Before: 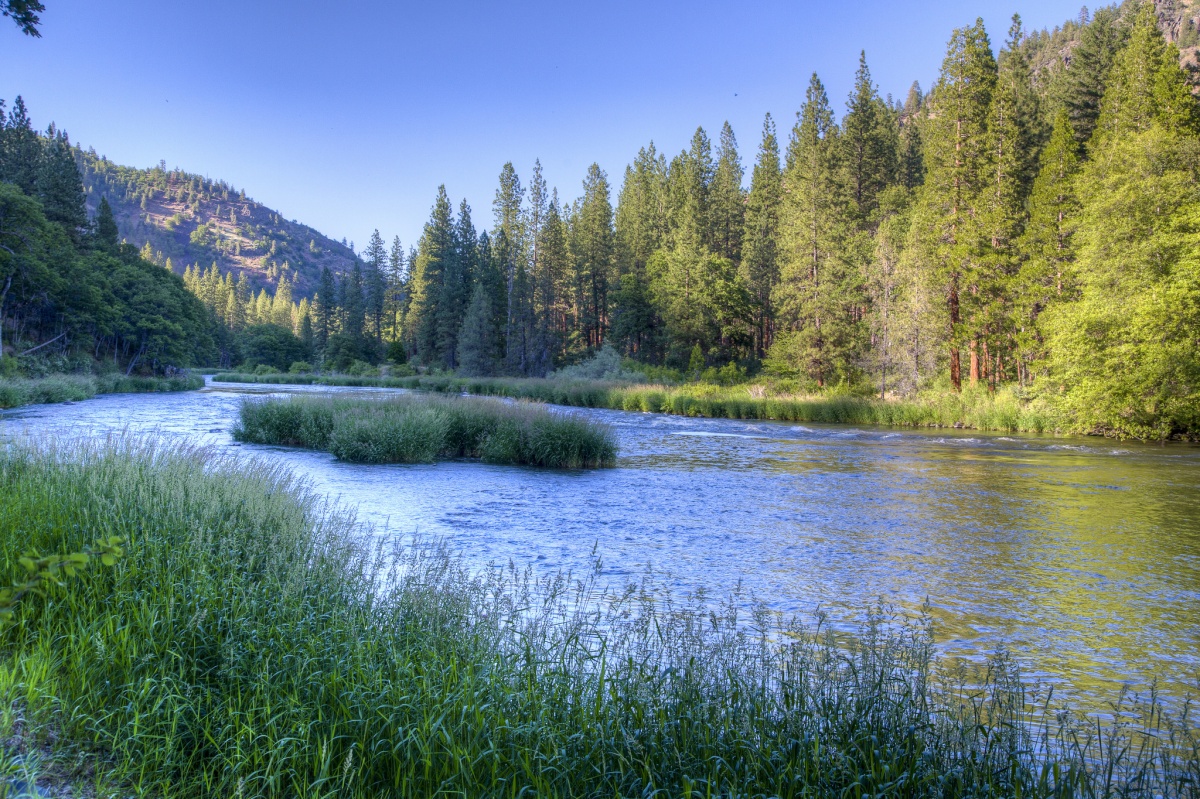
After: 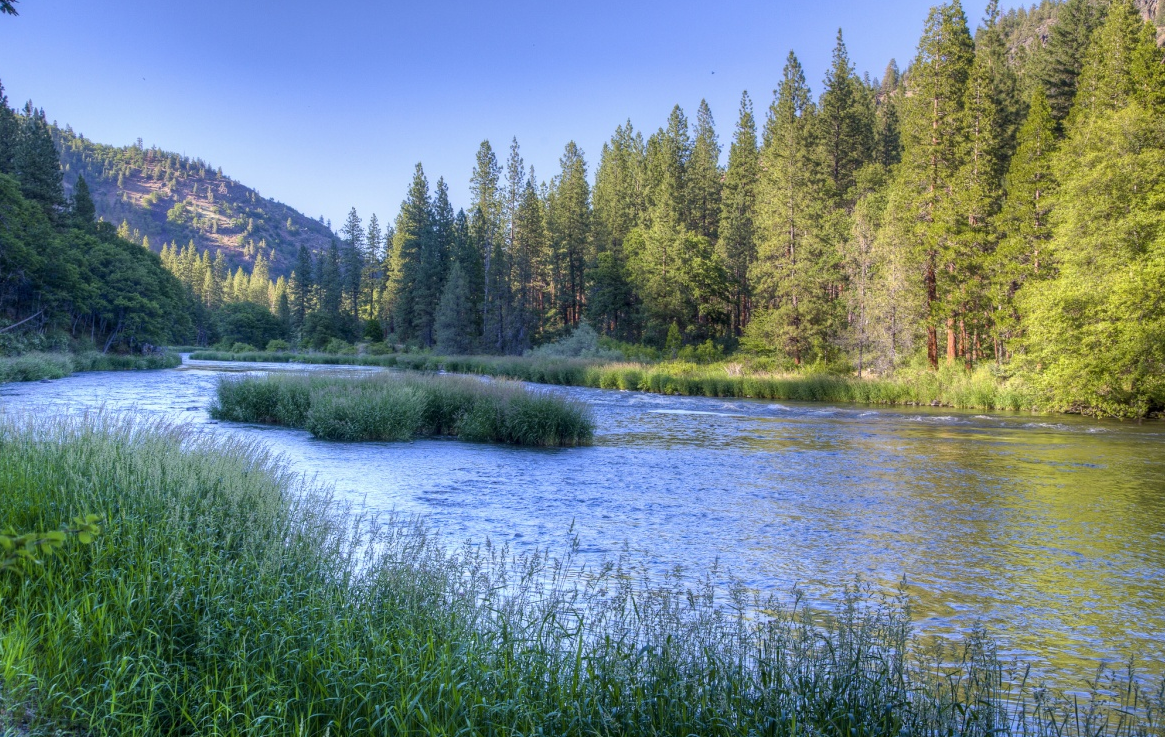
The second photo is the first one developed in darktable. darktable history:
crop: left 1.956%, top 2.788%, right 0.949%, bottom 4.893%
